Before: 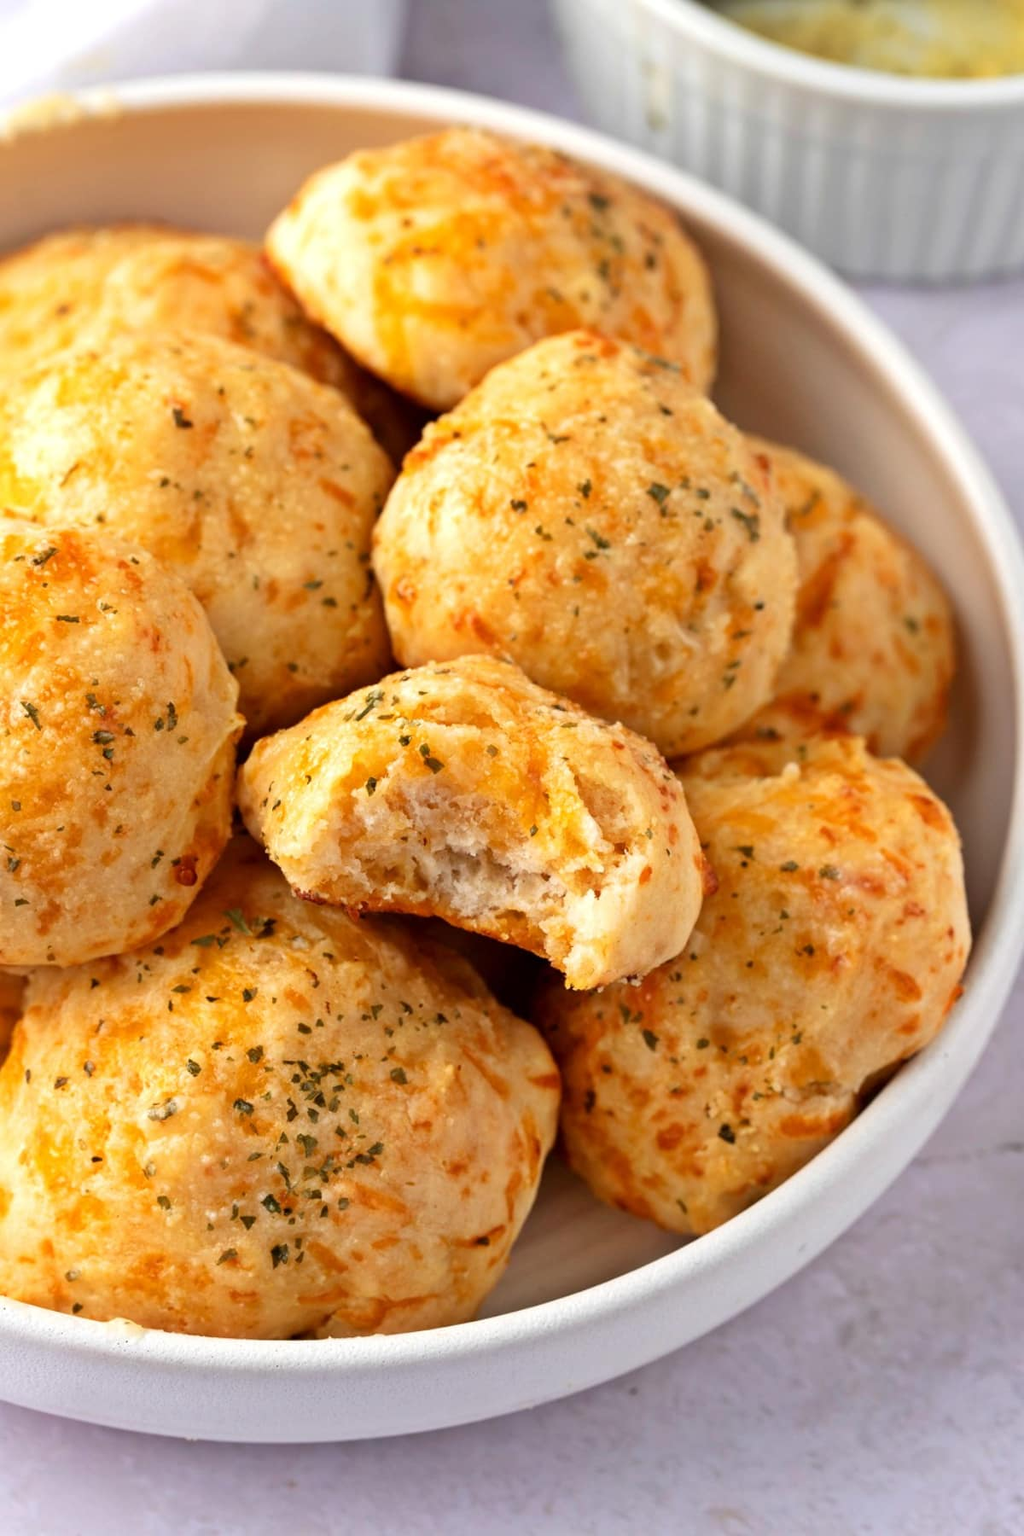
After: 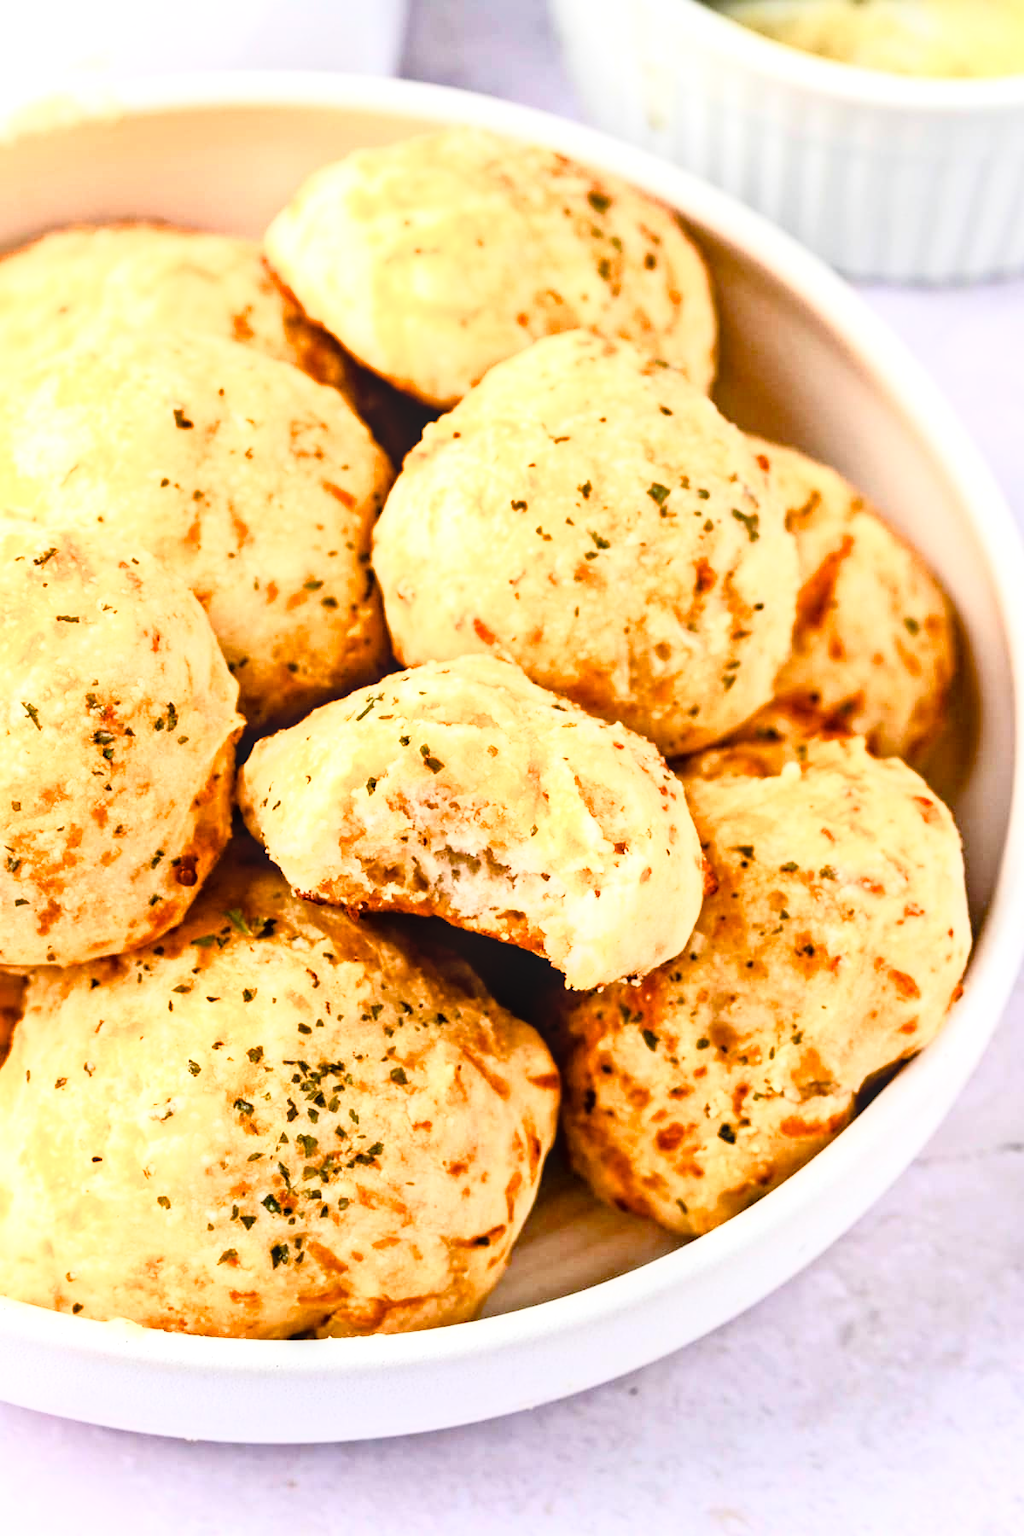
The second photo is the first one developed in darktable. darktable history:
color balance rgb: shadows lift › chroma 2.001%, shadows lift › hue 217.45°, highlights gain › luminance 10.076%, perceptual saturation grading › global saturation 20%, perceptual saturation grading › highlights -50.416%, perceptual saturation grading › shadows 30.019%, global vibrance 6.731%, saturation formula JzAzBz (2021)
base curve: curves: ch0 [(0, 0) (0.012, 0.01) (0.073, 0.168) (0.31, 0.711) (0.645, 0.957) (1, 1)]
local contrast: on, module defaults
